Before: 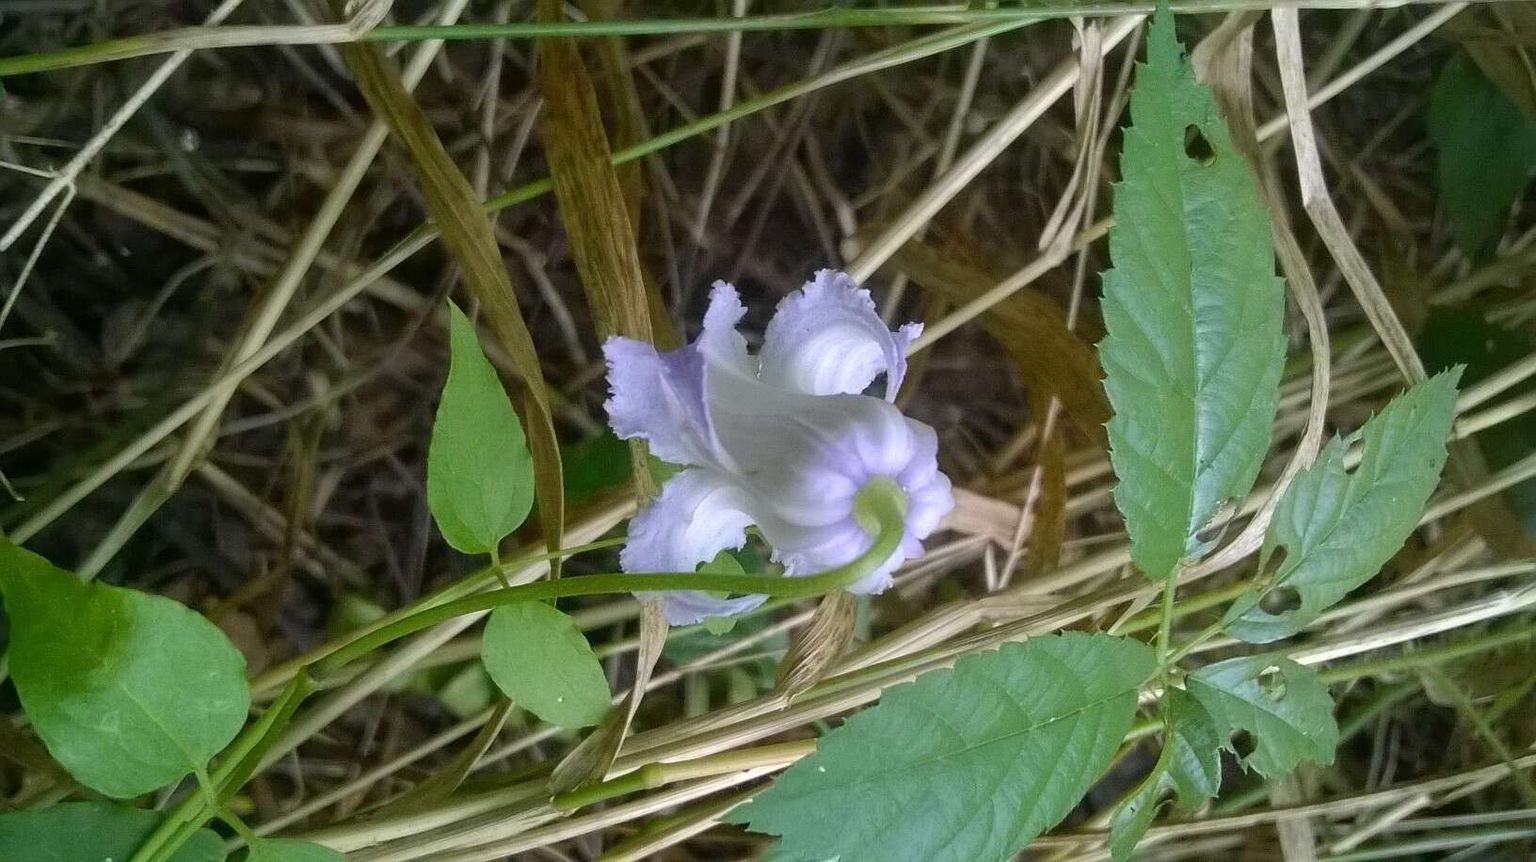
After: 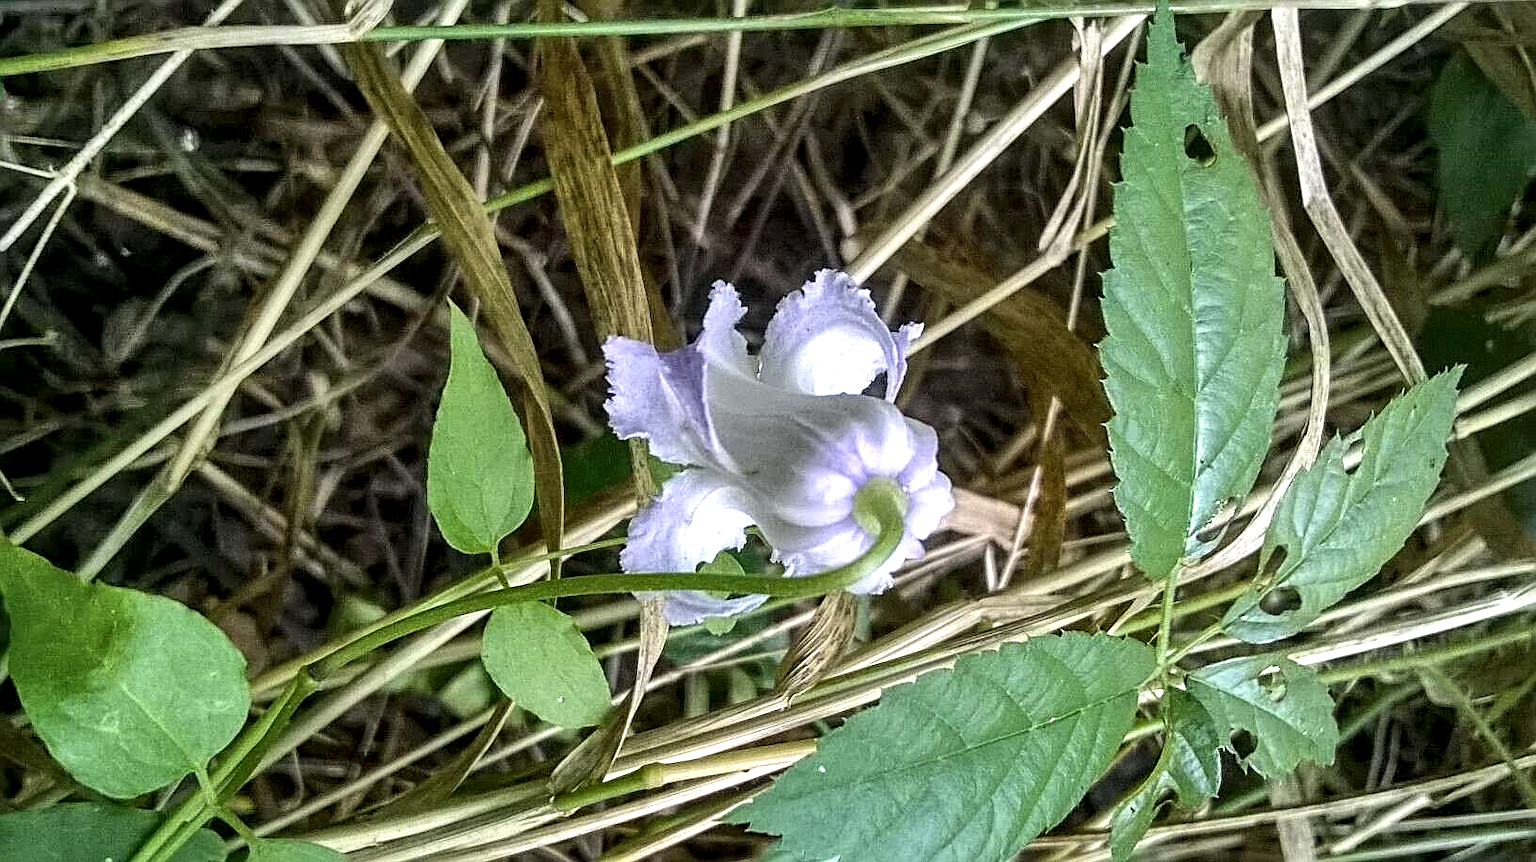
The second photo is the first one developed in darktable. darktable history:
local contrast: detail 150%
sharpen: radius 3.12
exposure: exposure 0.203 EV, compensate exposure bias true, compensate highlight preservation false
tone equalizer: -8 EV -0.427 EV, -7 EV -0.394 EV, -6 EV -0.355 EV, -5 EV -0.223 EV, -3 EV 0.19 EV, -2 EV 0.308 EV, -1 EV 0.373 EV, +0 EV 0.408 EV, edges refinement/feathering 500, mask exposure compensation -1.57 EV, preserve details no
contrast brightness saturation: saturation -0.064
shadows and highlights: low approximation 0.01, soften with gaussian
